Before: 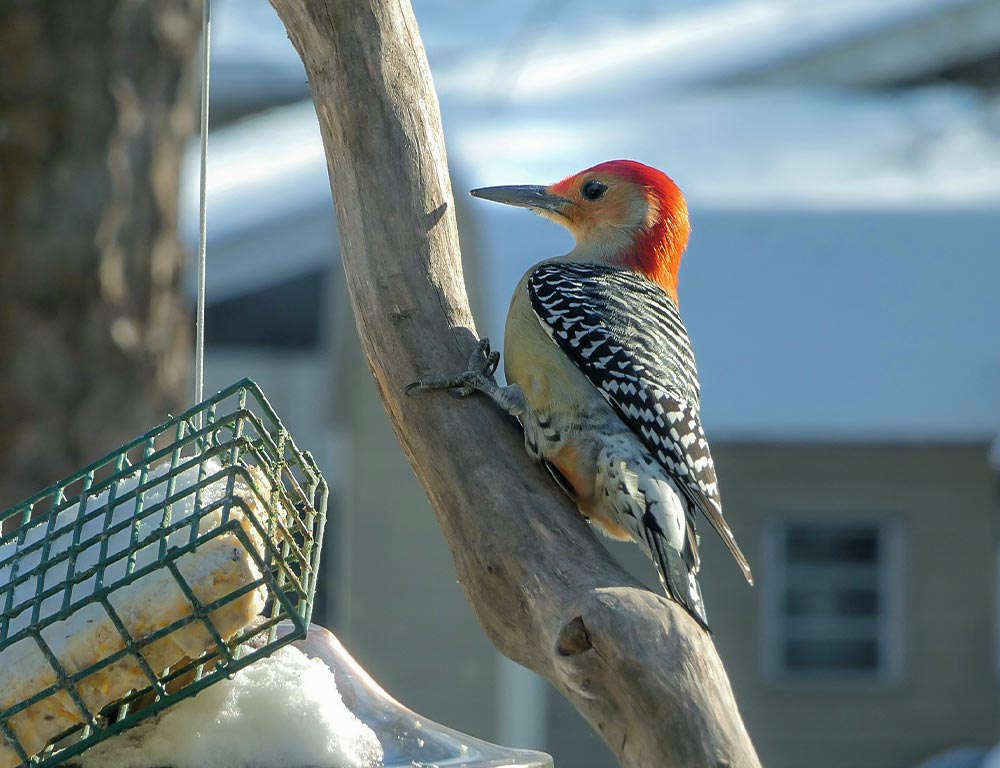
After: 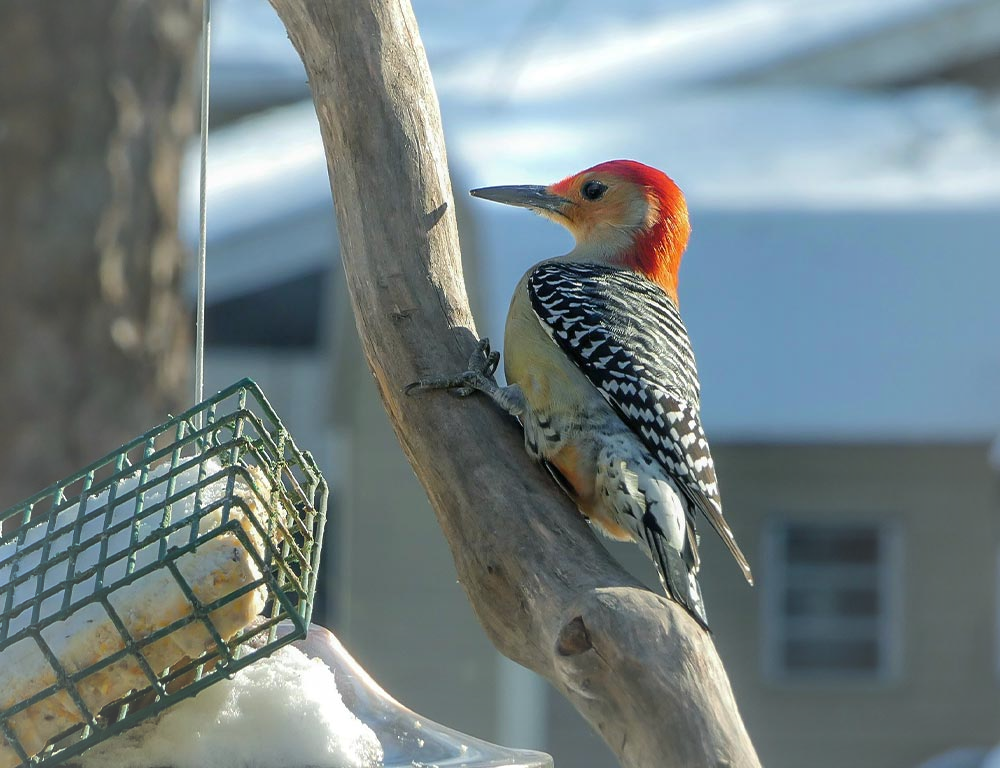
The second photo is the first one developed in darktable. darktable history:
vignetting: fall-off start 52.94%, brightness 0.053, saturation -0.001, automatic ratio true, width/height ratio 1.314, shape 0.224
